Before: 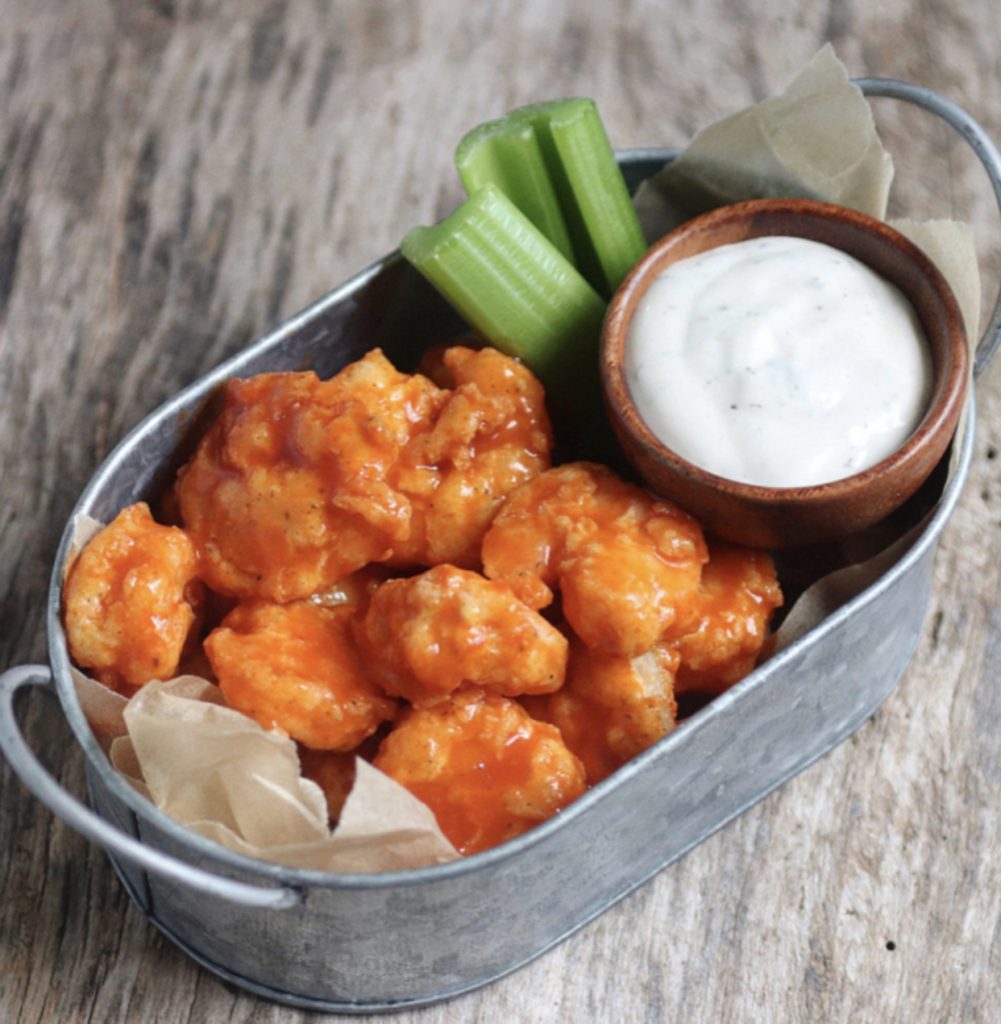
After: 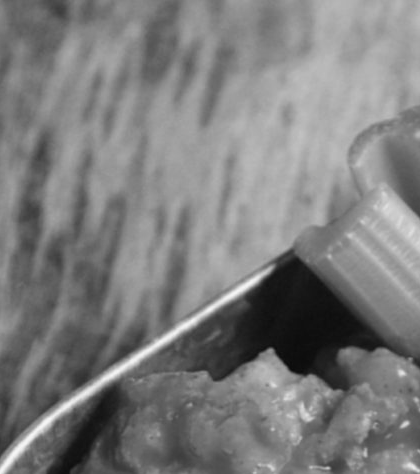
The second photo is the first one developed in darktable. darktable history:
color balance rgb: global vibrance 20%
color calibration: output gray [0.22, 0.42, 0.37, 0], gray › normalize channels true, illuminant same as pipeline (D50), adaptation XYZ, x 0.346, y 0.359, gamut compression 0
crop and rotate: left 10.817%, top 0.062%, right 47.194%, bottom 53.626%
